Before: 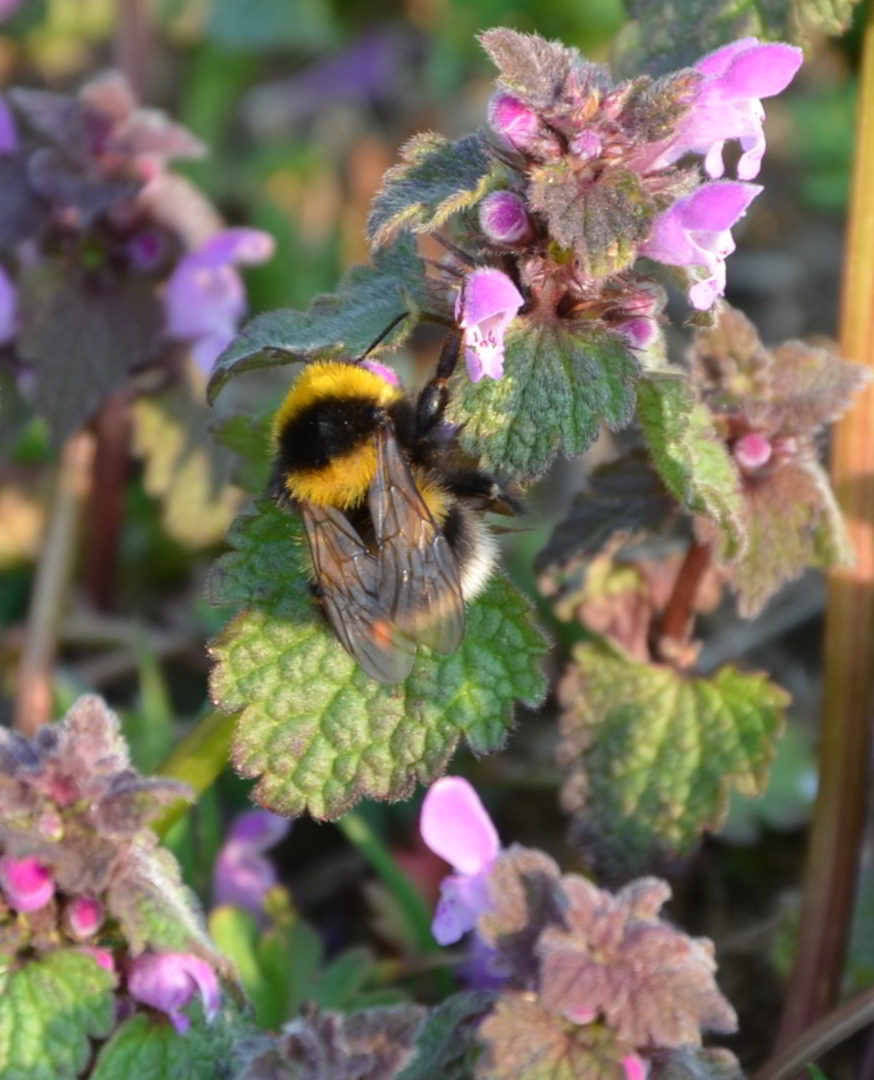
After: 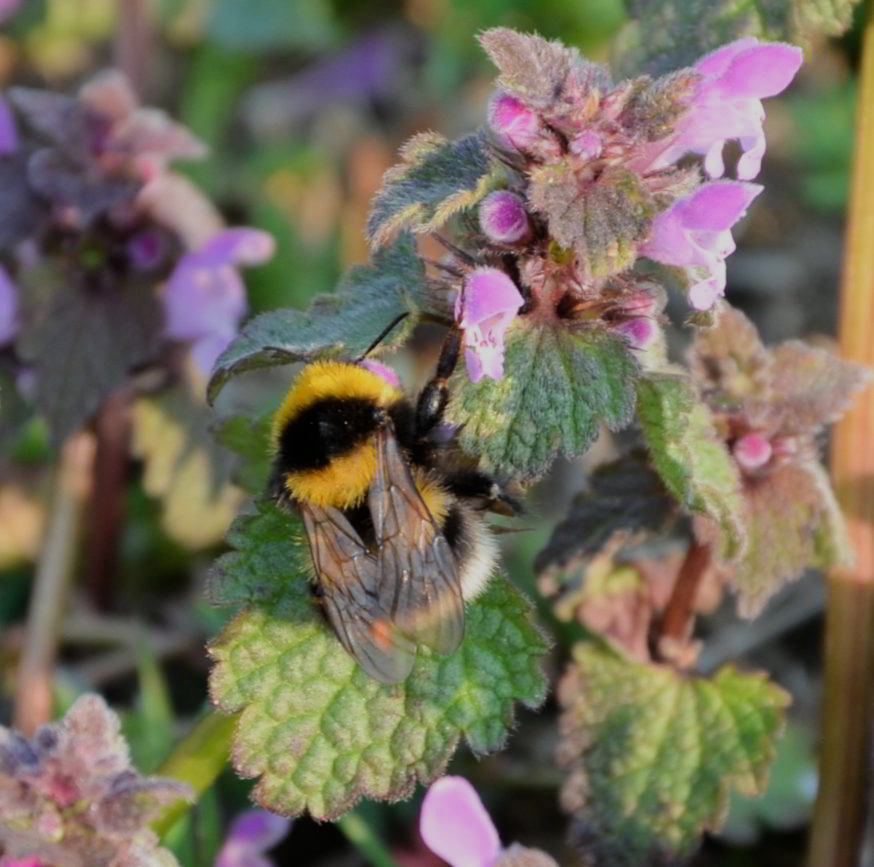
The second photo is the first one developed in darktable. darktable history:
filmic rgb: black relative exposure -7.65 EV, white relative exposure 4.56 EV, hardness 3.61
crop: bottom 19.644%
